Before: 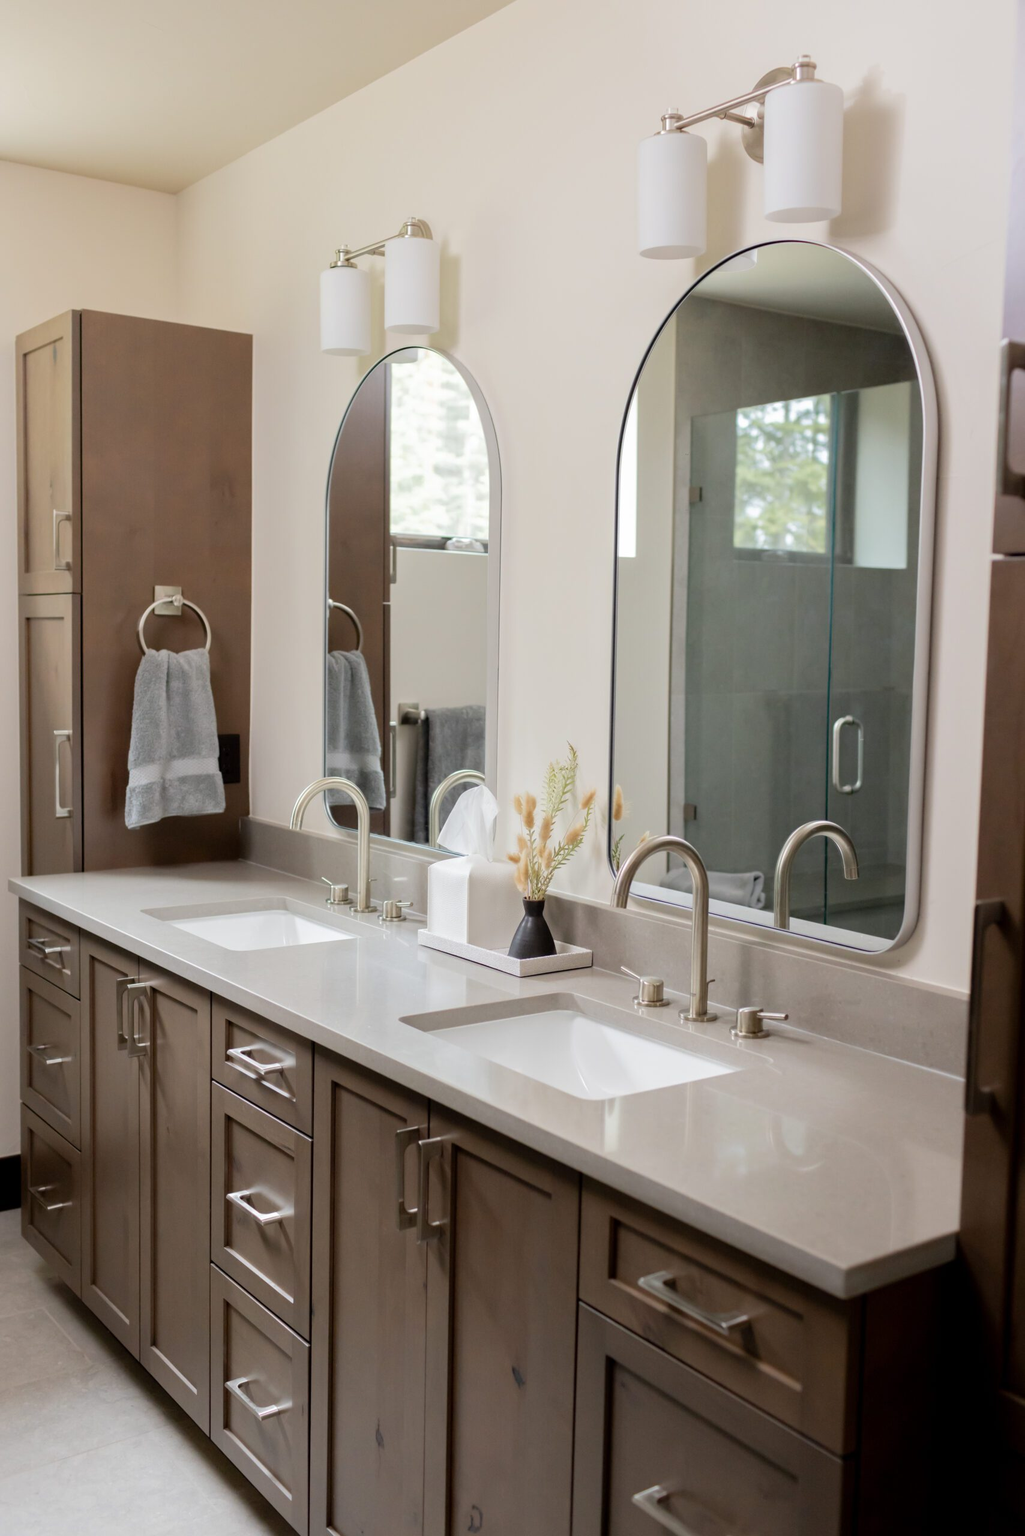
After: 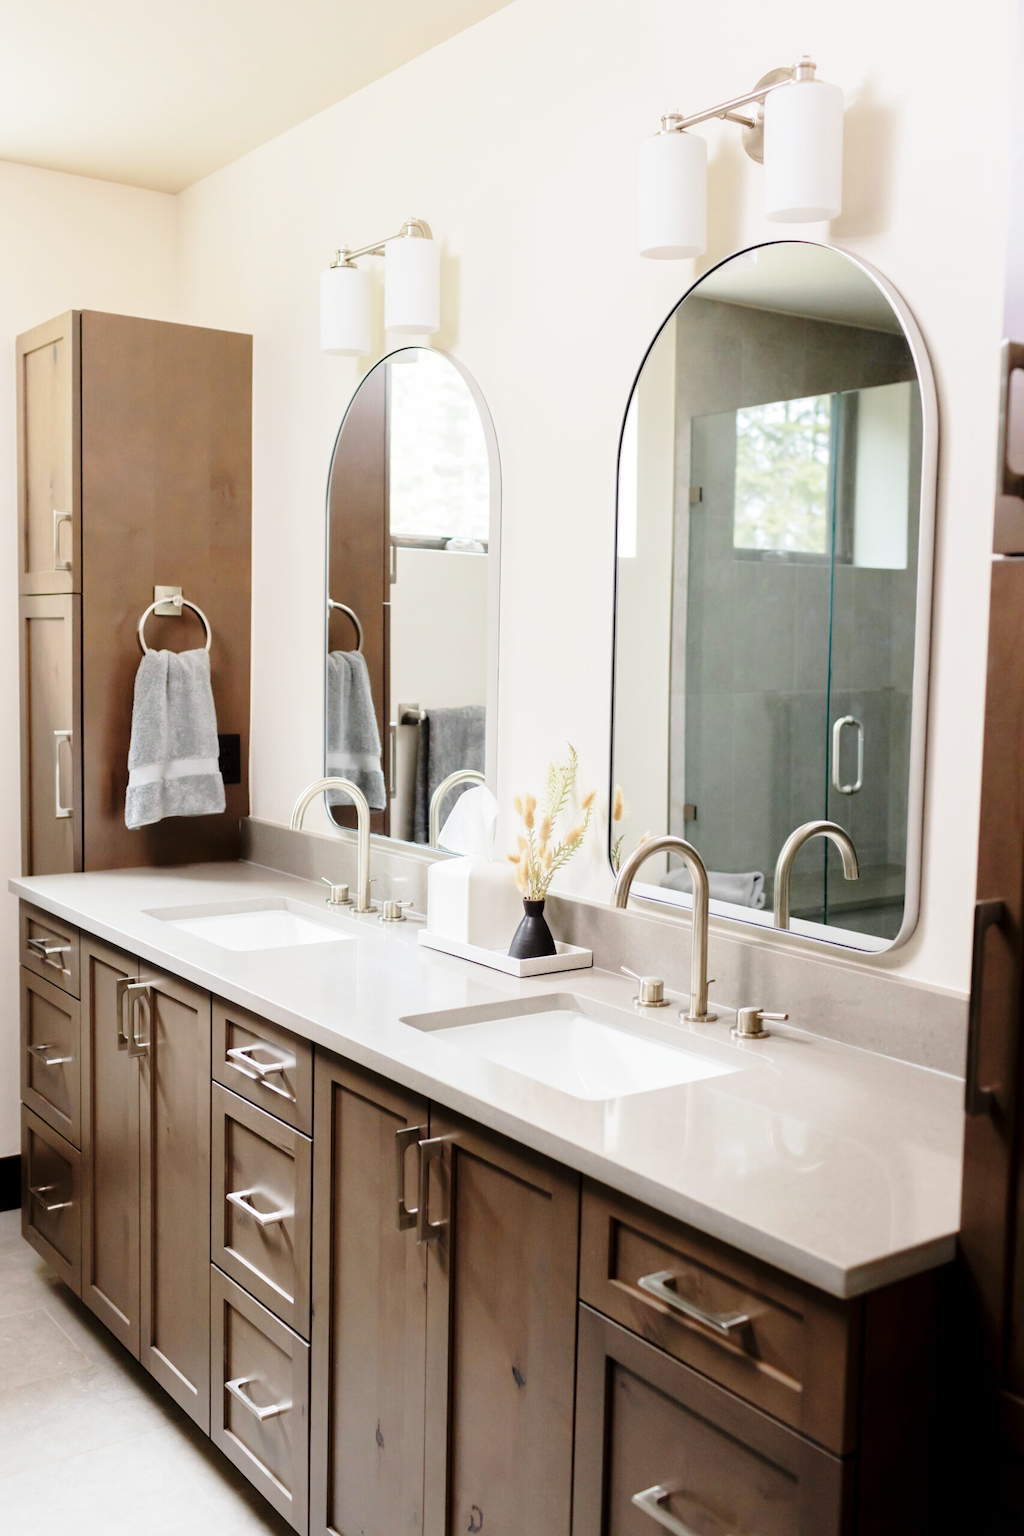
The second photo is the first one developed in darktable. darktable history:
base curve: curves: ch0 [(0, 0) (0.028, 0.03) (0.121, 0.232) (0.46, 0.748) (0.859, 0.968) (1, 1)], preserve colors none
contrast brightness saturation: saturation -0.049
